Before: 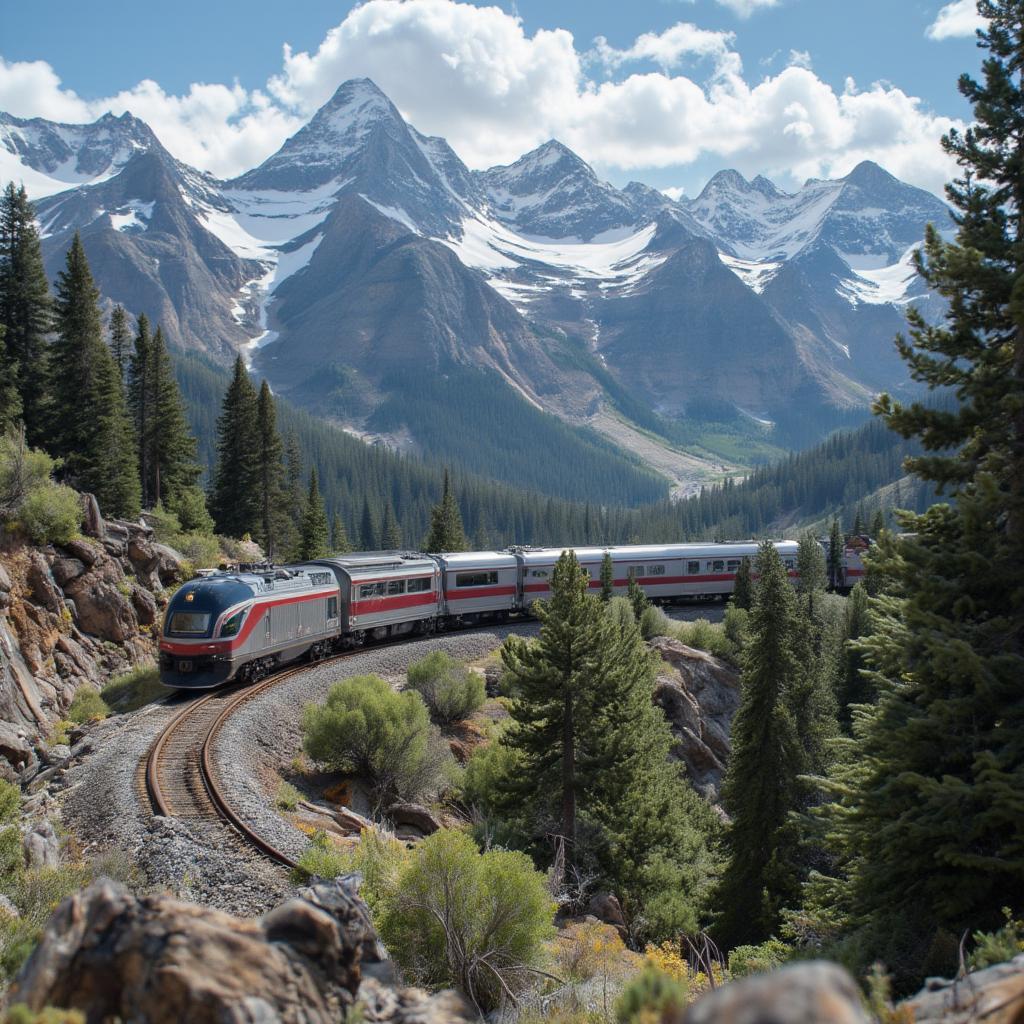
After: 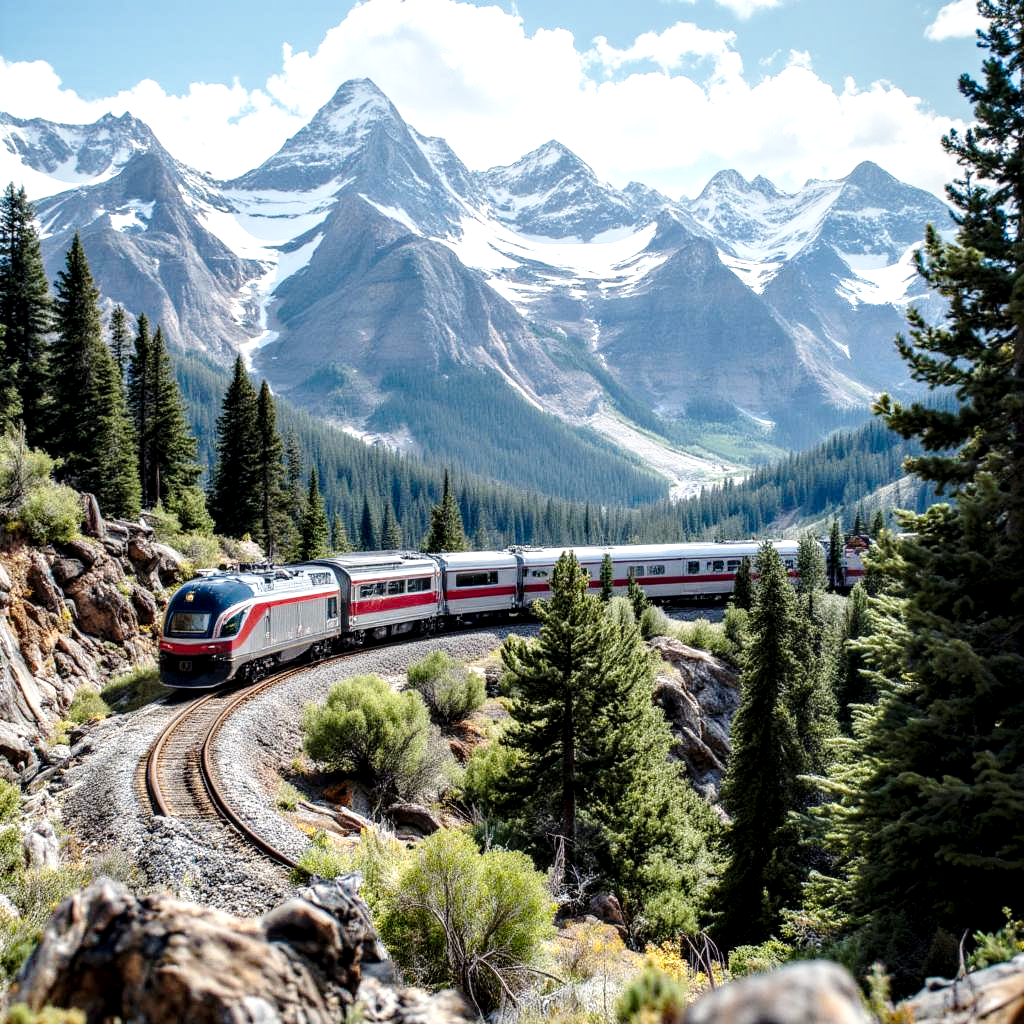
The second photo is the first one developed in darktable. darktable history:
local contrast: highlights 60%, shadows 63%, detail 160%
base curve: curves: ch0 [(0, 0) (0.032, 0.037) (0.105, 0.228) (0.435, 0.76) (0.856, 0.983) (1, 1)], preserve colors none
